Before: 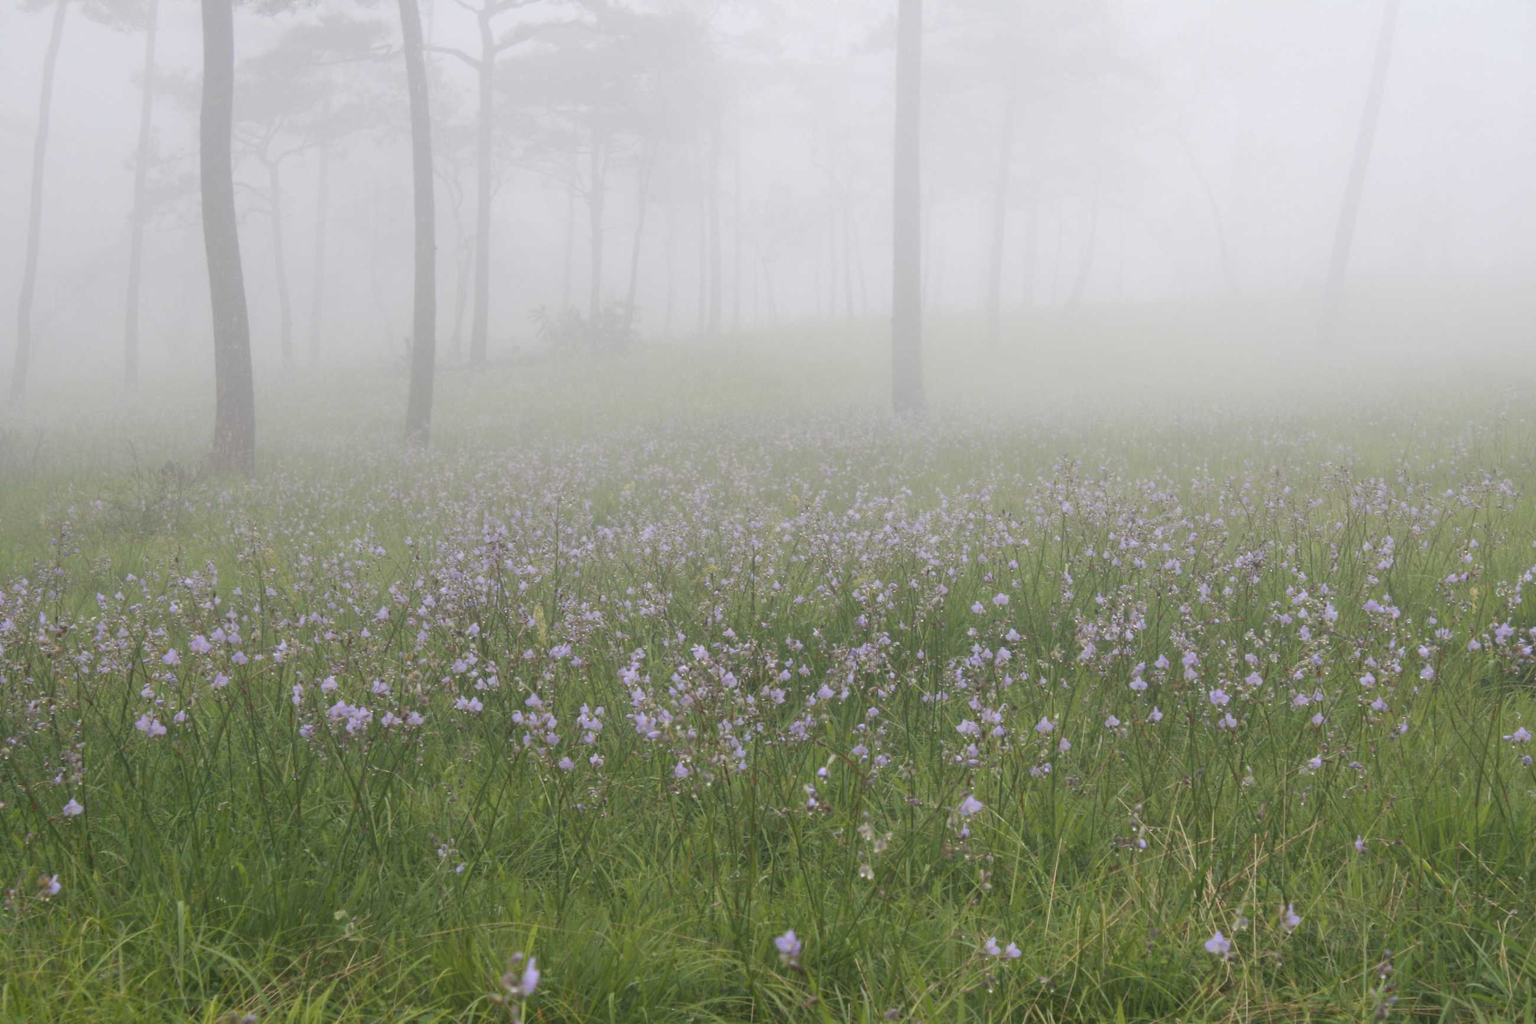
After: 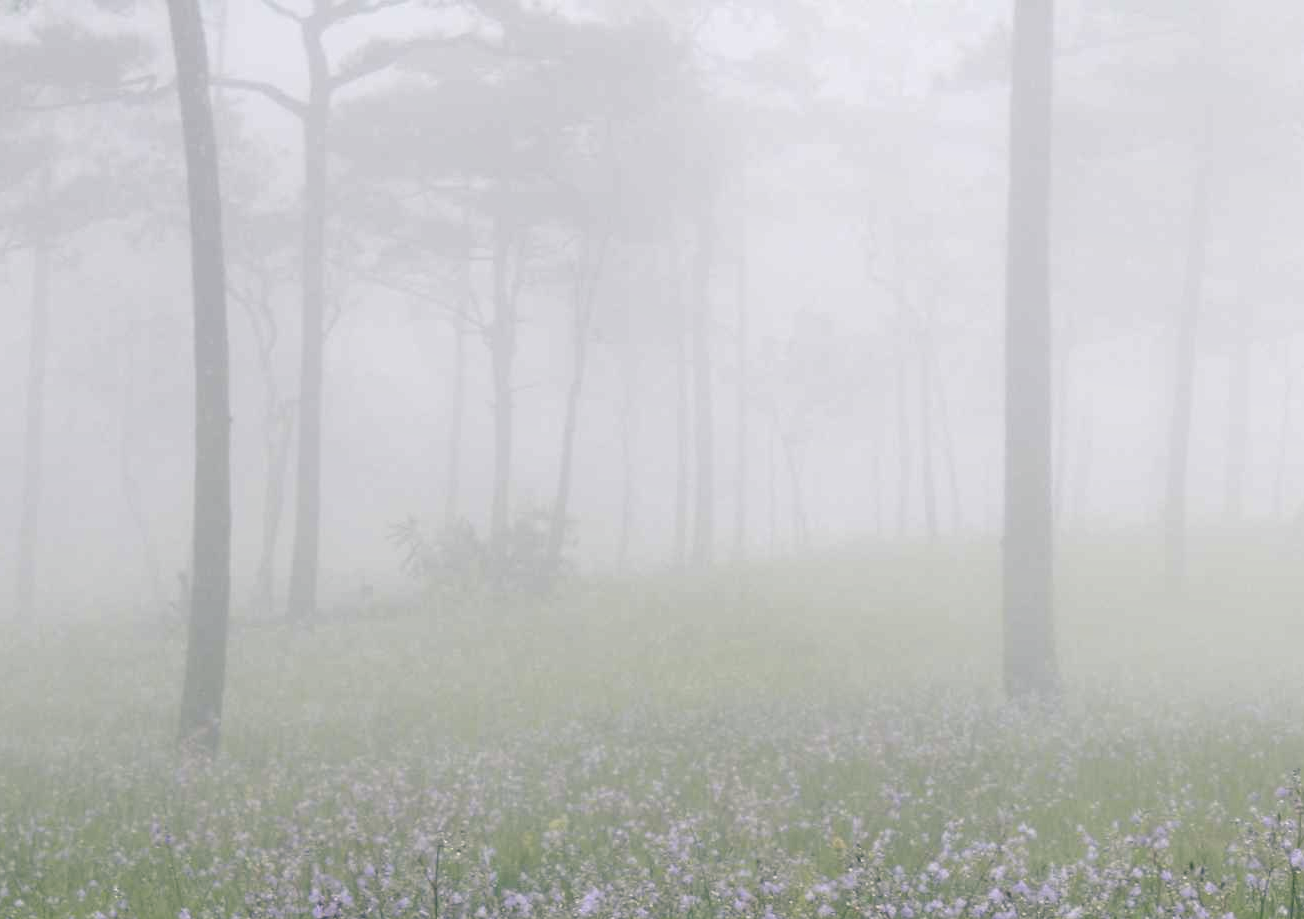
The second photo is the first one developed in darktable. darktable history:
crop: left 19.533%, right 30.308%, bottom 46.942%
local contrast: highlights 40%, shadows 64%, detail 136%, midtone range 0.52
color balance rgb: shadows lift › luminance -28.67%, shadows lift › chroma 10.049%, shadows lift › hue 229.55°, perceptual saturation grading › global saturation 0.291%, perceptual brilliance grading › global brilliance 2.738%, perceptual brilliance grading › highlights -2.426%, perceptual brilliance grading › shadows 3.194%, global vibrance 20%
